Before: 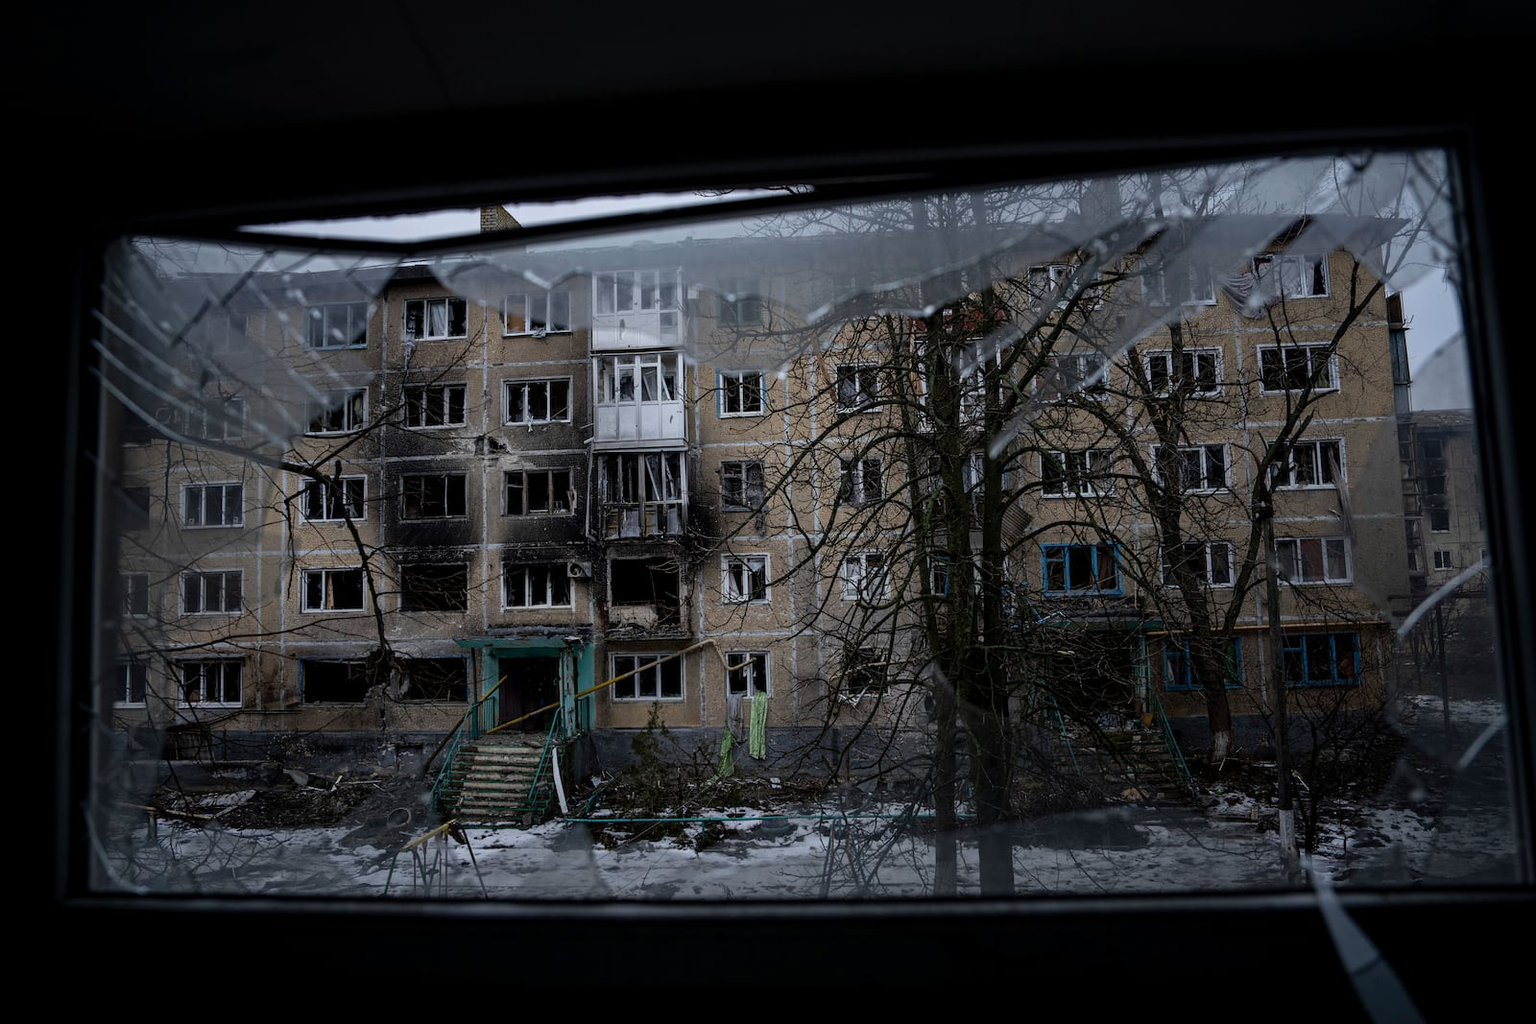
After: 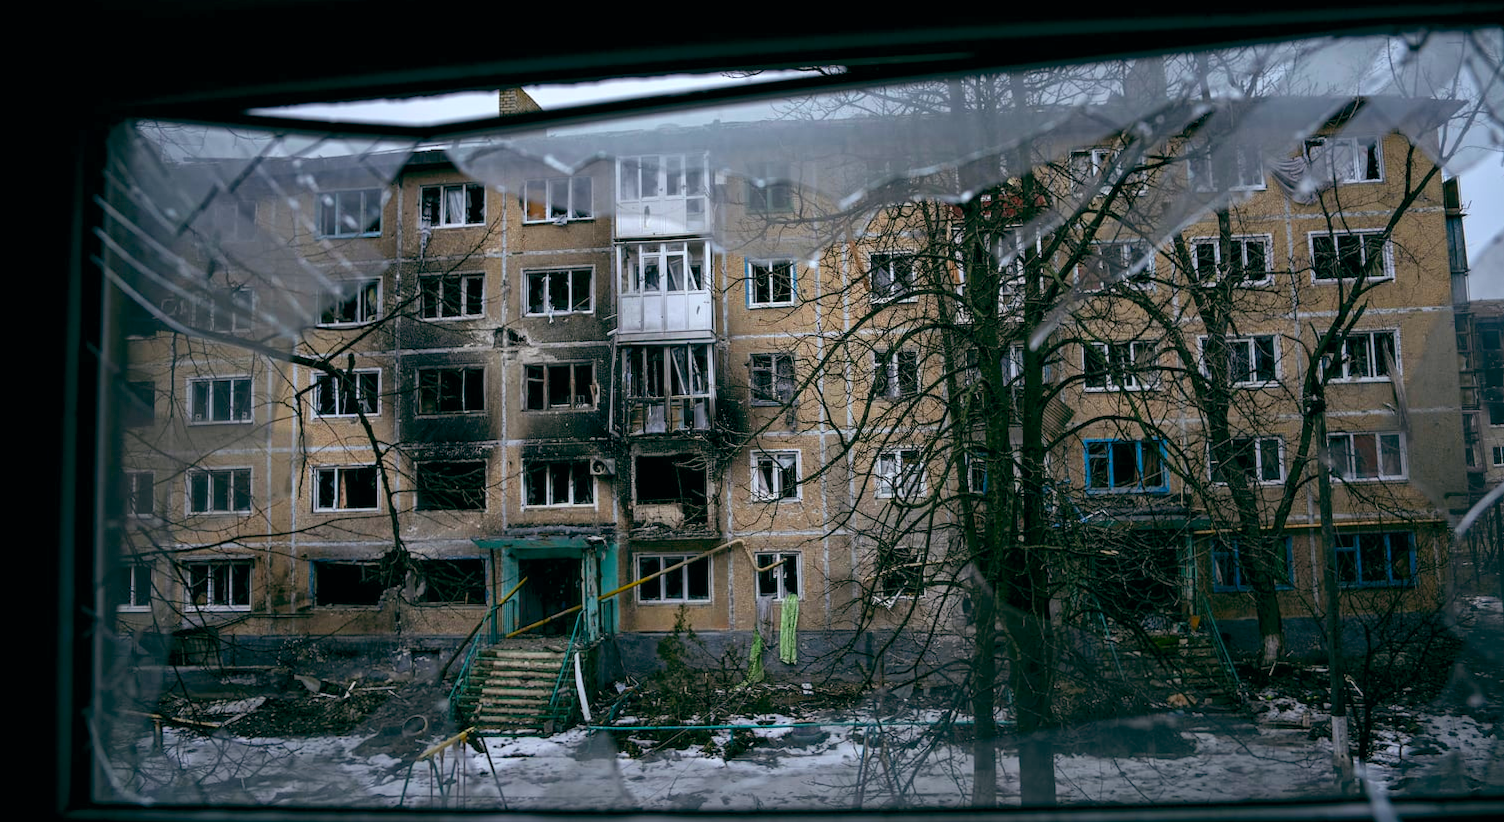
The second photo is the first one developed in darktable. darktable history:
exposure: black level correction -0.002, exposure 0.71 EV, compensate exposure bias true, compensate highlight preservation false
crop and rotate: angle 0.069°, top 11.876%, right 5.822%, bottom 10.888%
color correction: highlights b* 0.046, saturation 1.34
color balance rgb: power › luminance -3.744%, power › chroma 0.575%, power › hue 37.27°, global offset › luminance -0.33%, global offset › chroma 0.108%, global offset › hue 167.49°, linear chroma grading › global chroma -14.807%, perceptual saturation grading › global saturation 19.387%, contrast -9.357%
